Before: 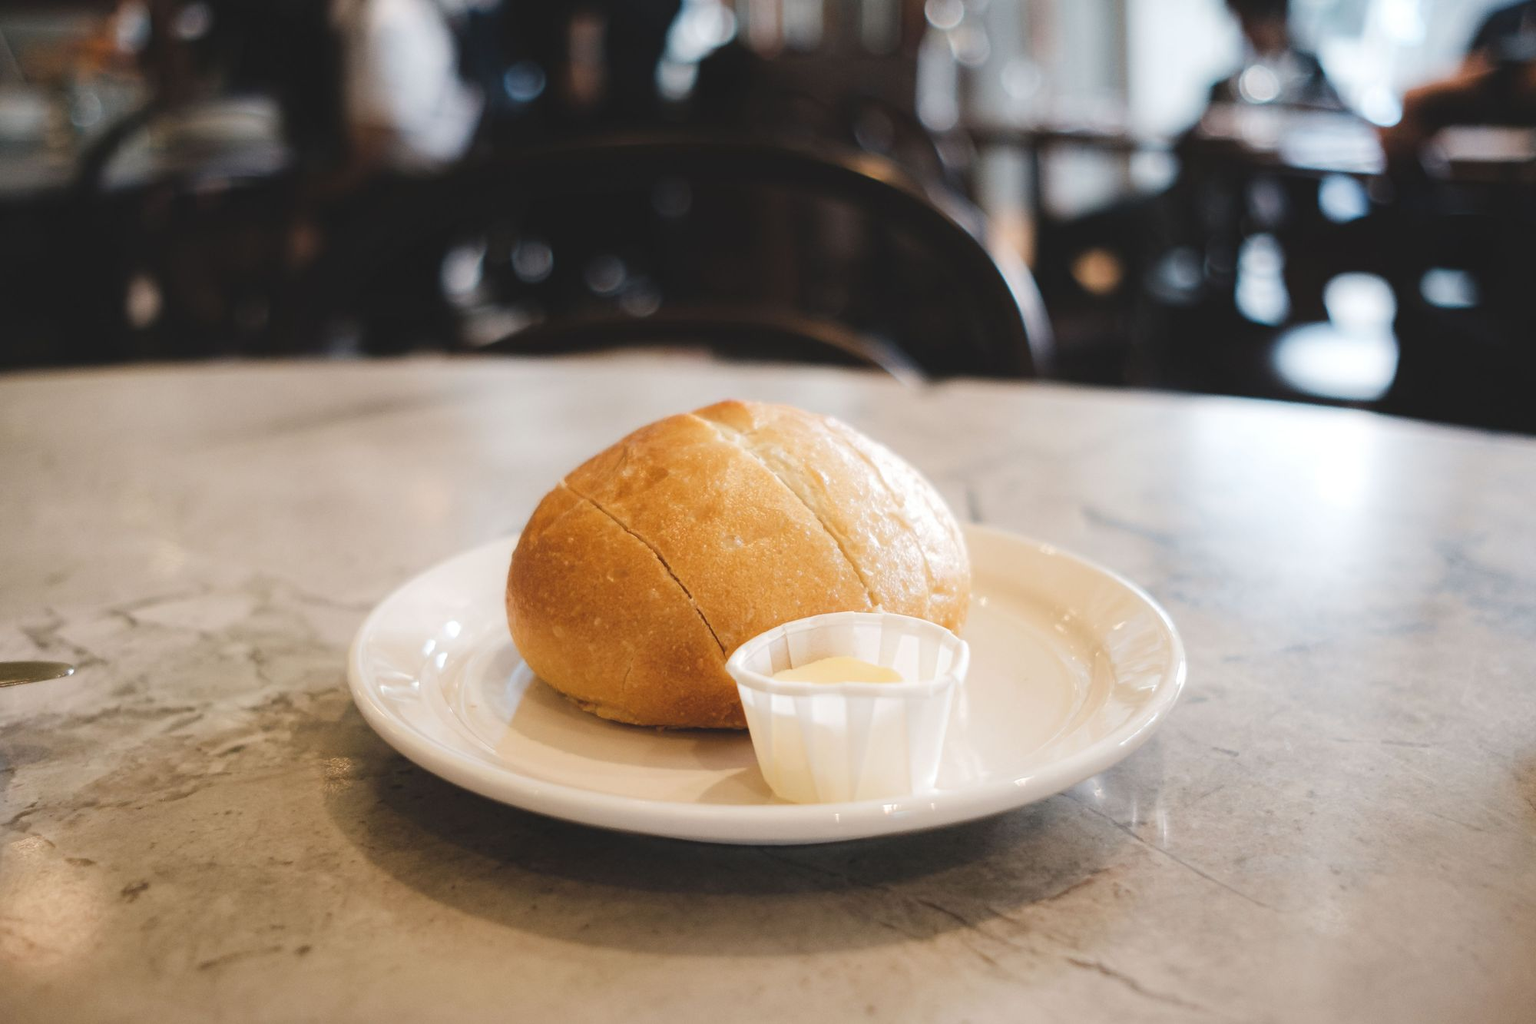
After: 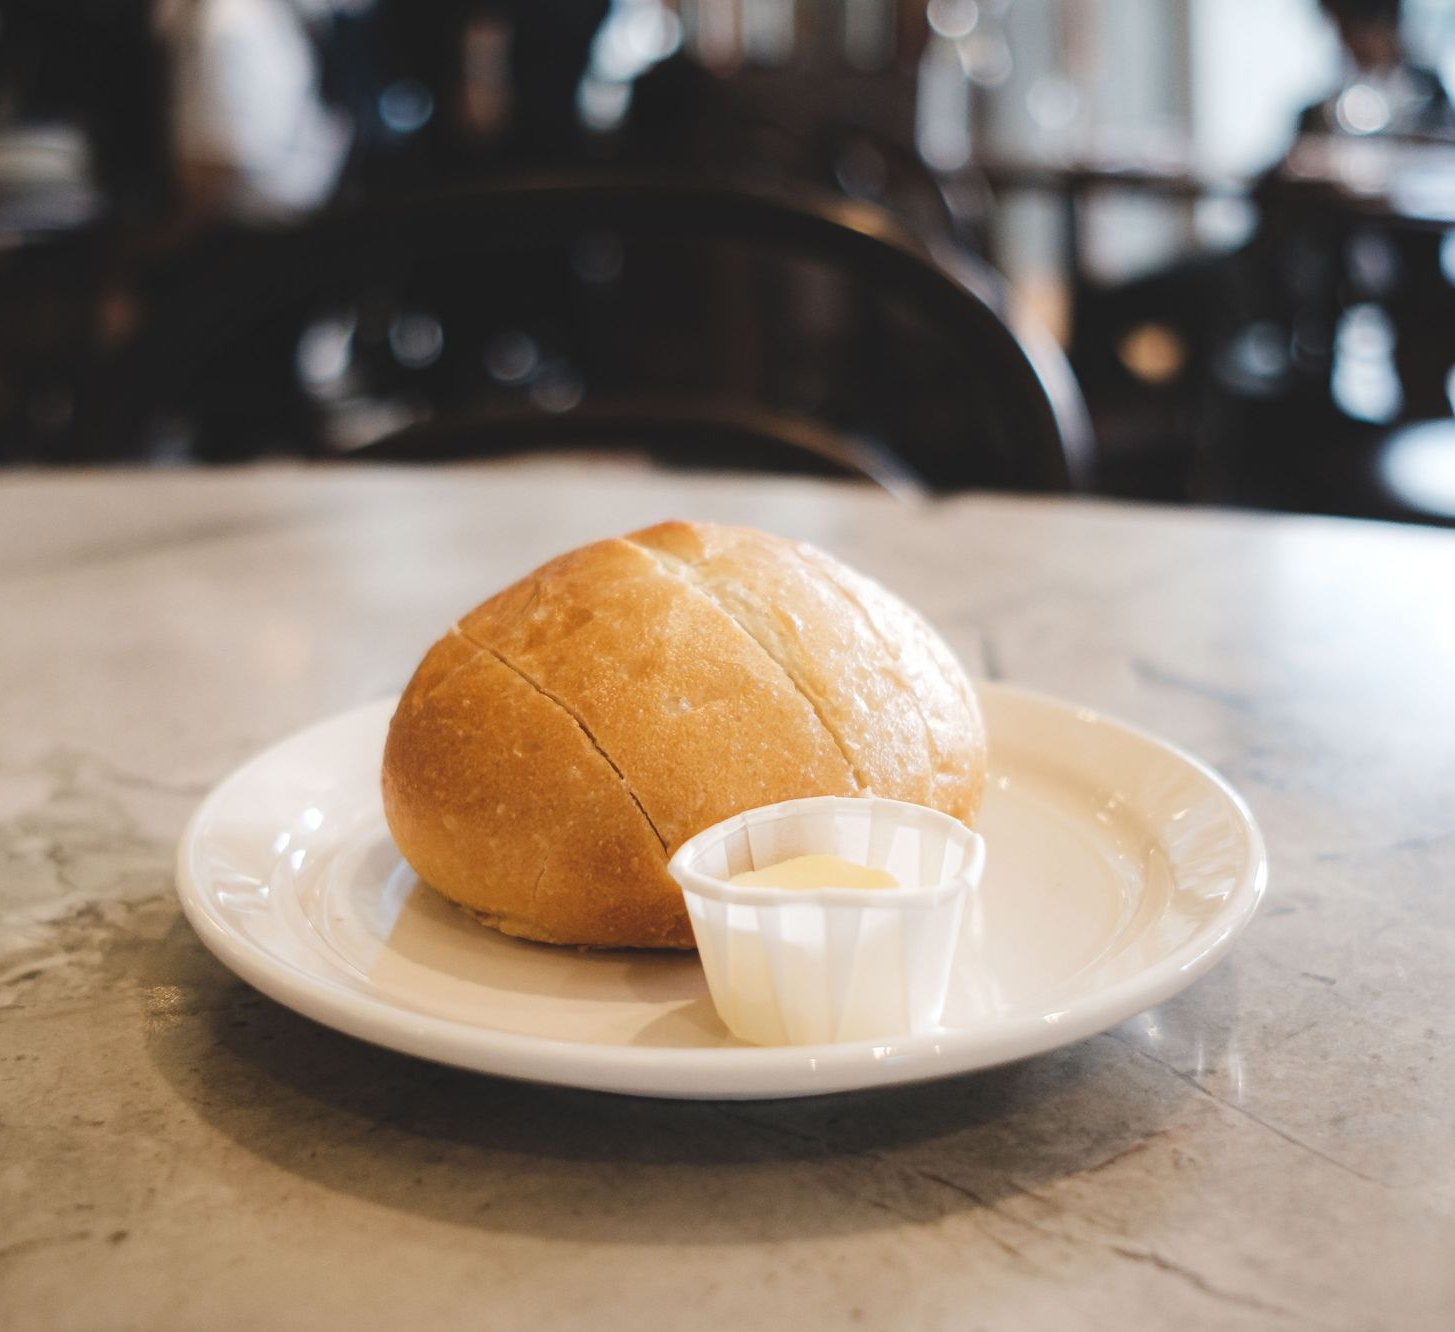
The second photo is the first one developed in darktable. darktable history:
crop: left 13.887%, right 13.318%
